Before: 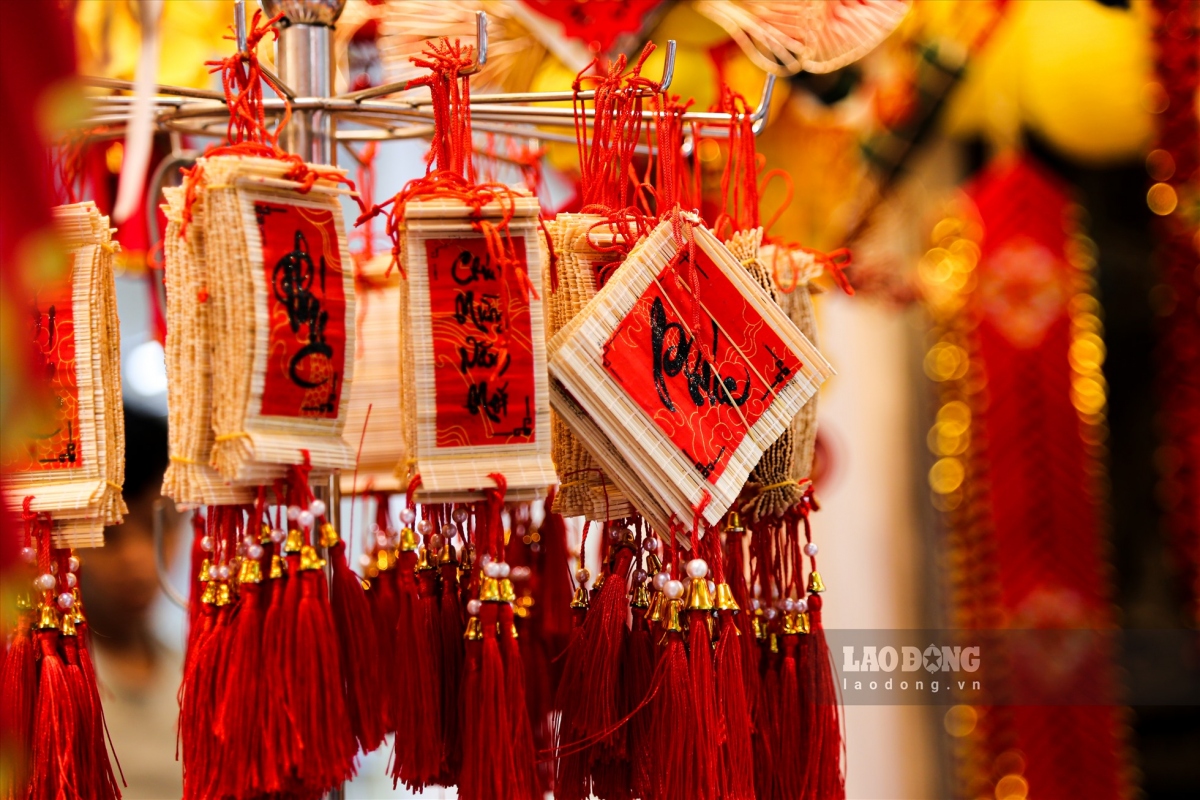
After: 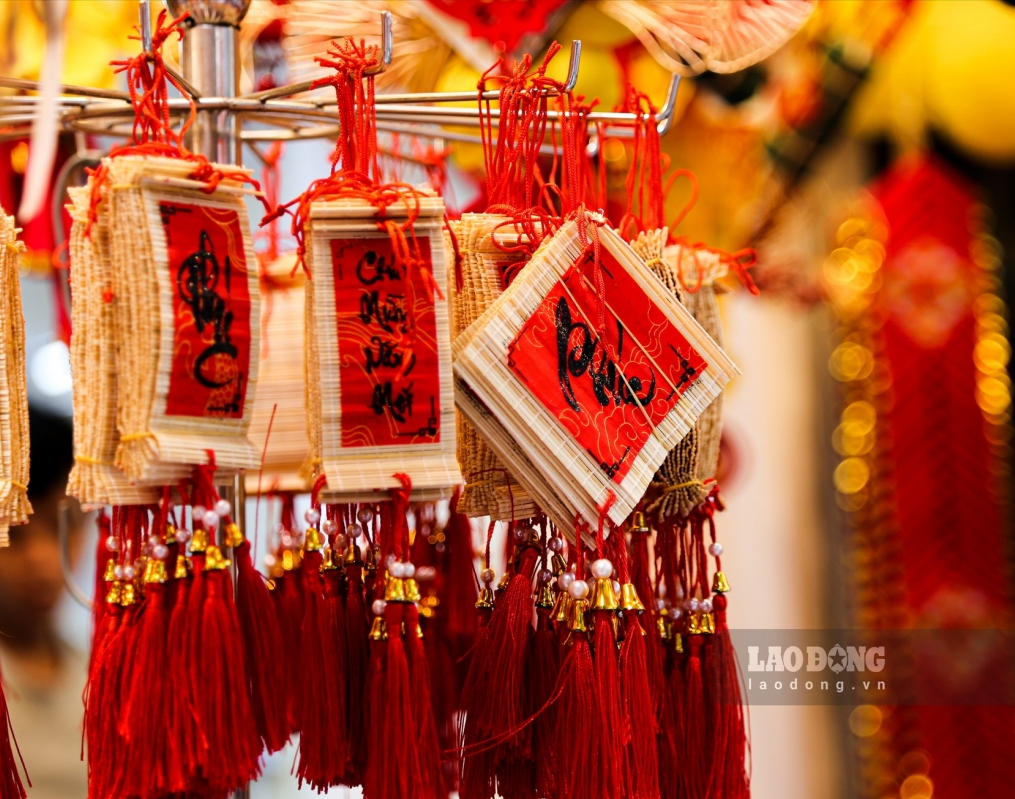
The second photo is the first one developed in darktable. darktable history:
crop: left 7.991%, right 7.405%
